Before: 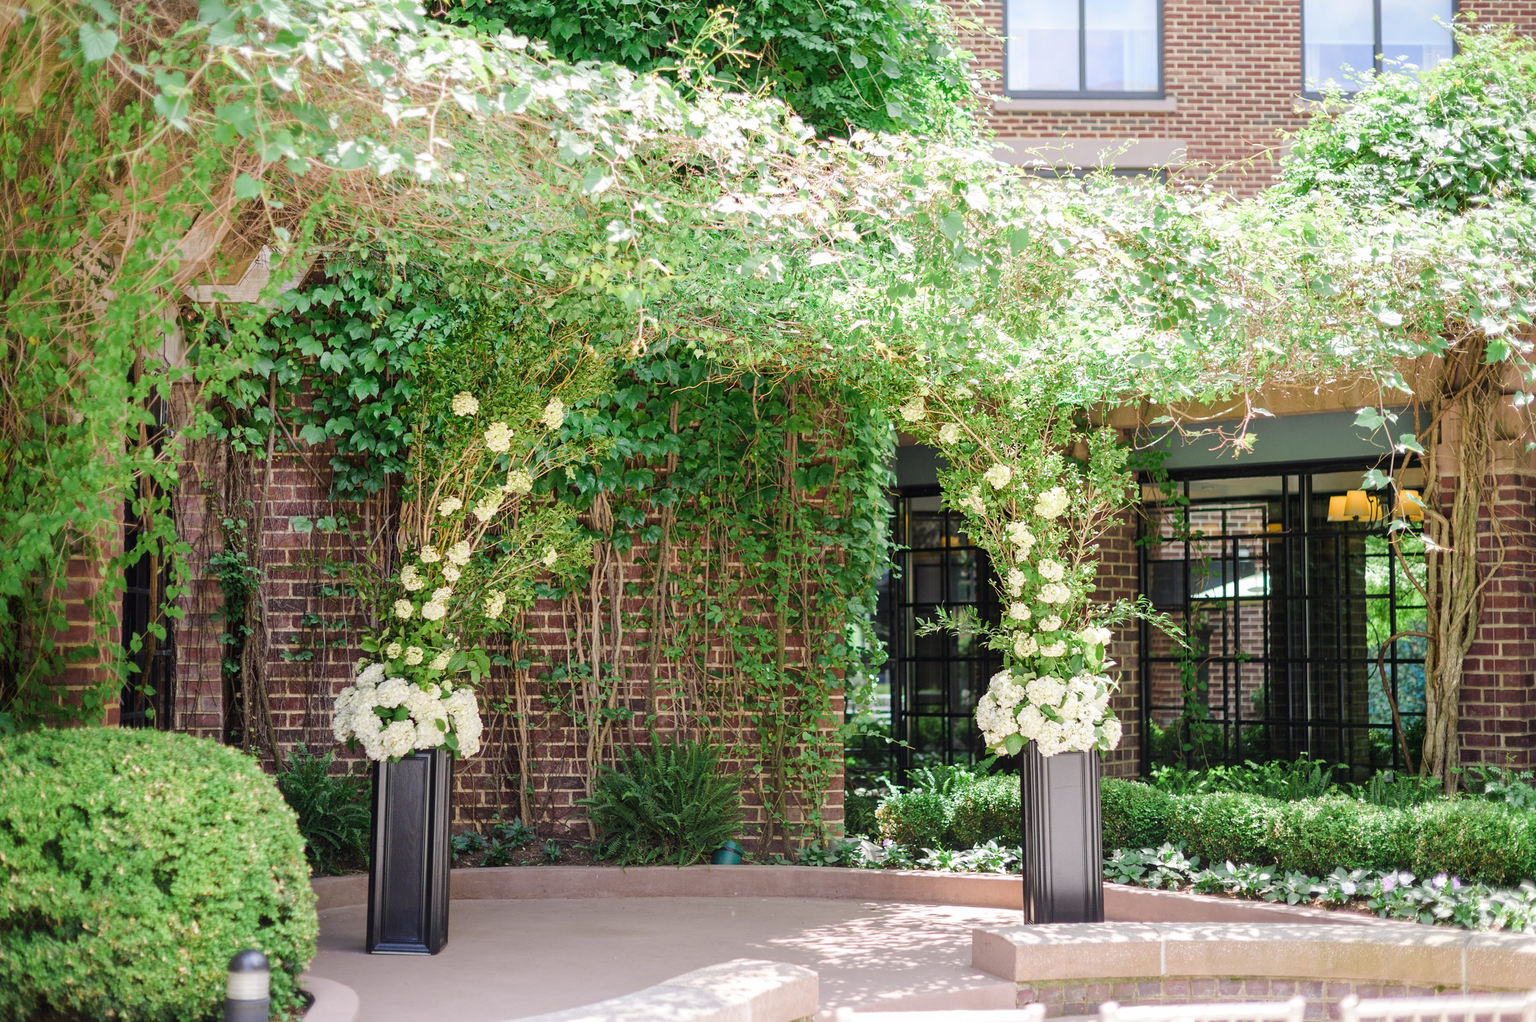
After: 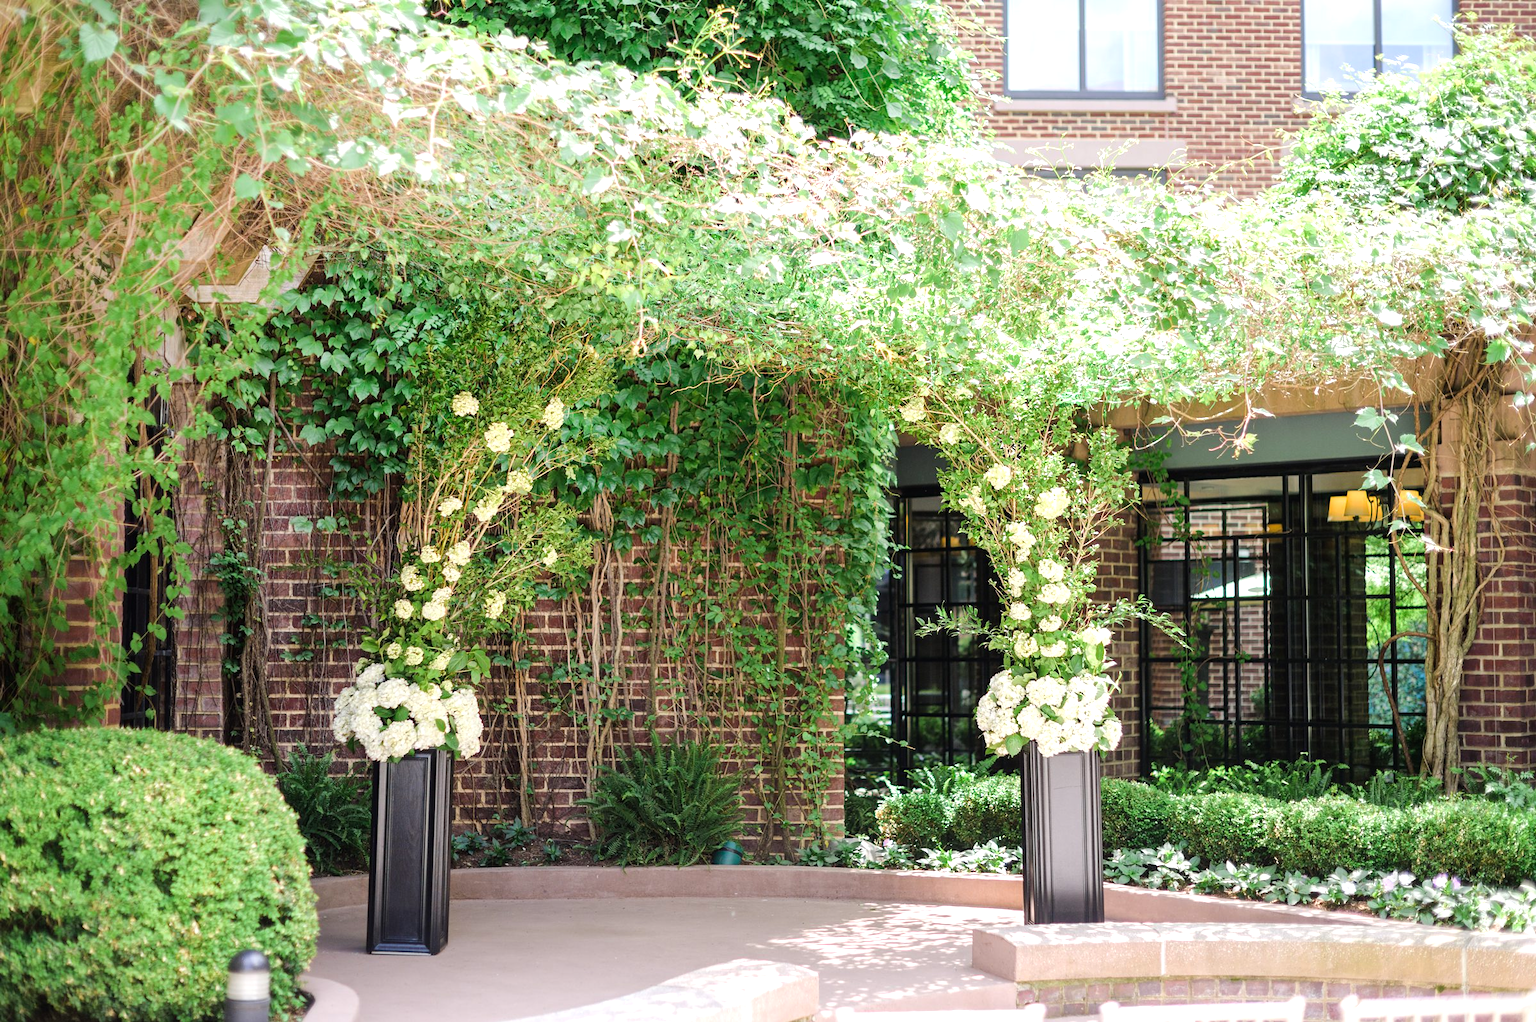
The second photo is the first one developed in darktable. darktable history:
tone equalizer: -8 EV -0.389 EV, -7 EV -0.361 EV, -6 EV -0.366 EV, -5 EV -0.205 EV, -3 EV 0.192 EV, -2 EV 0.341 EV, -1 EV 0.379 EV, +0 EV 0.442 EV, mask exposure compensation -0.505 EV
